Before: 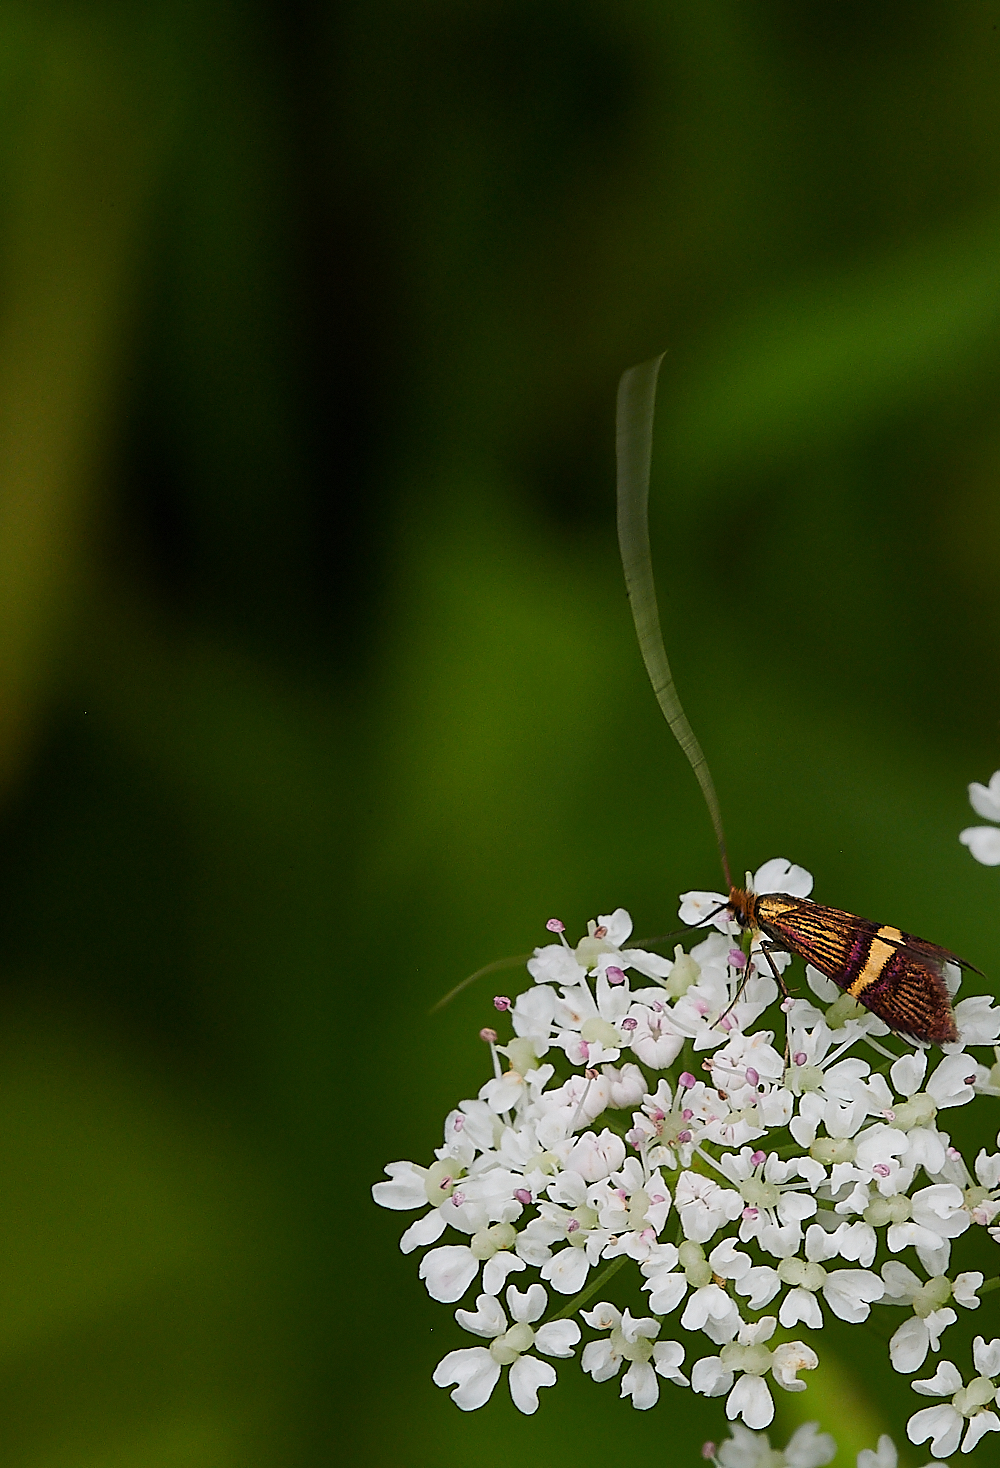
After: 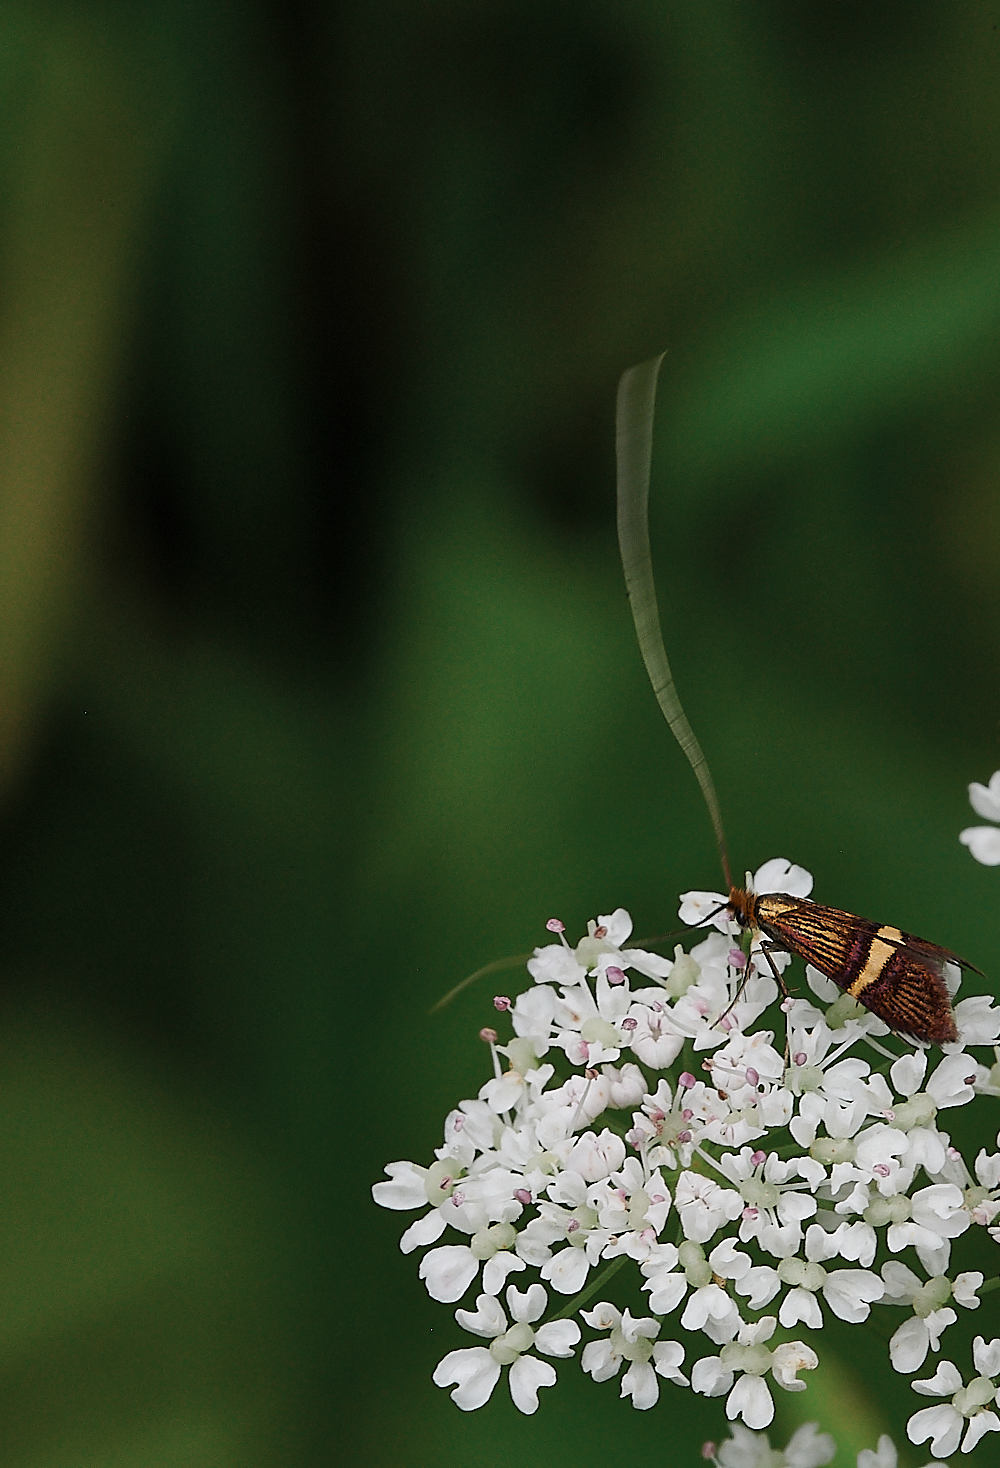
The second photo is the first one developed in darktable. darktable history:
shadows and highlights: shadows 29.61, highlights -30.47, low approximation 0.01, soften with gaussian
color zones: curves: ch0 [(0, 0.5) (0.125, 0.4) (0.25, 0.5) (0.375, 0.4) (0.5, 0.4) (0.625, 0.6) (0.75, 0.6) (0.875, 0.5)]; ch1 [(0, 0.35) (0.125, 0.45) (0.25, 0.35) (0.375, 0.35) (0.5, 0.35) (0.625, 0.35) (0.75, 0.45) (0.875, 0.35)]; ch2 [(0, 0.6) (0.125, 0.5) (0.25, 0.5) (0.375, 0.6) (0.5, 0.6) (0.625, 0.5) (0.75, 0.5) (0.875, 0.5)]
